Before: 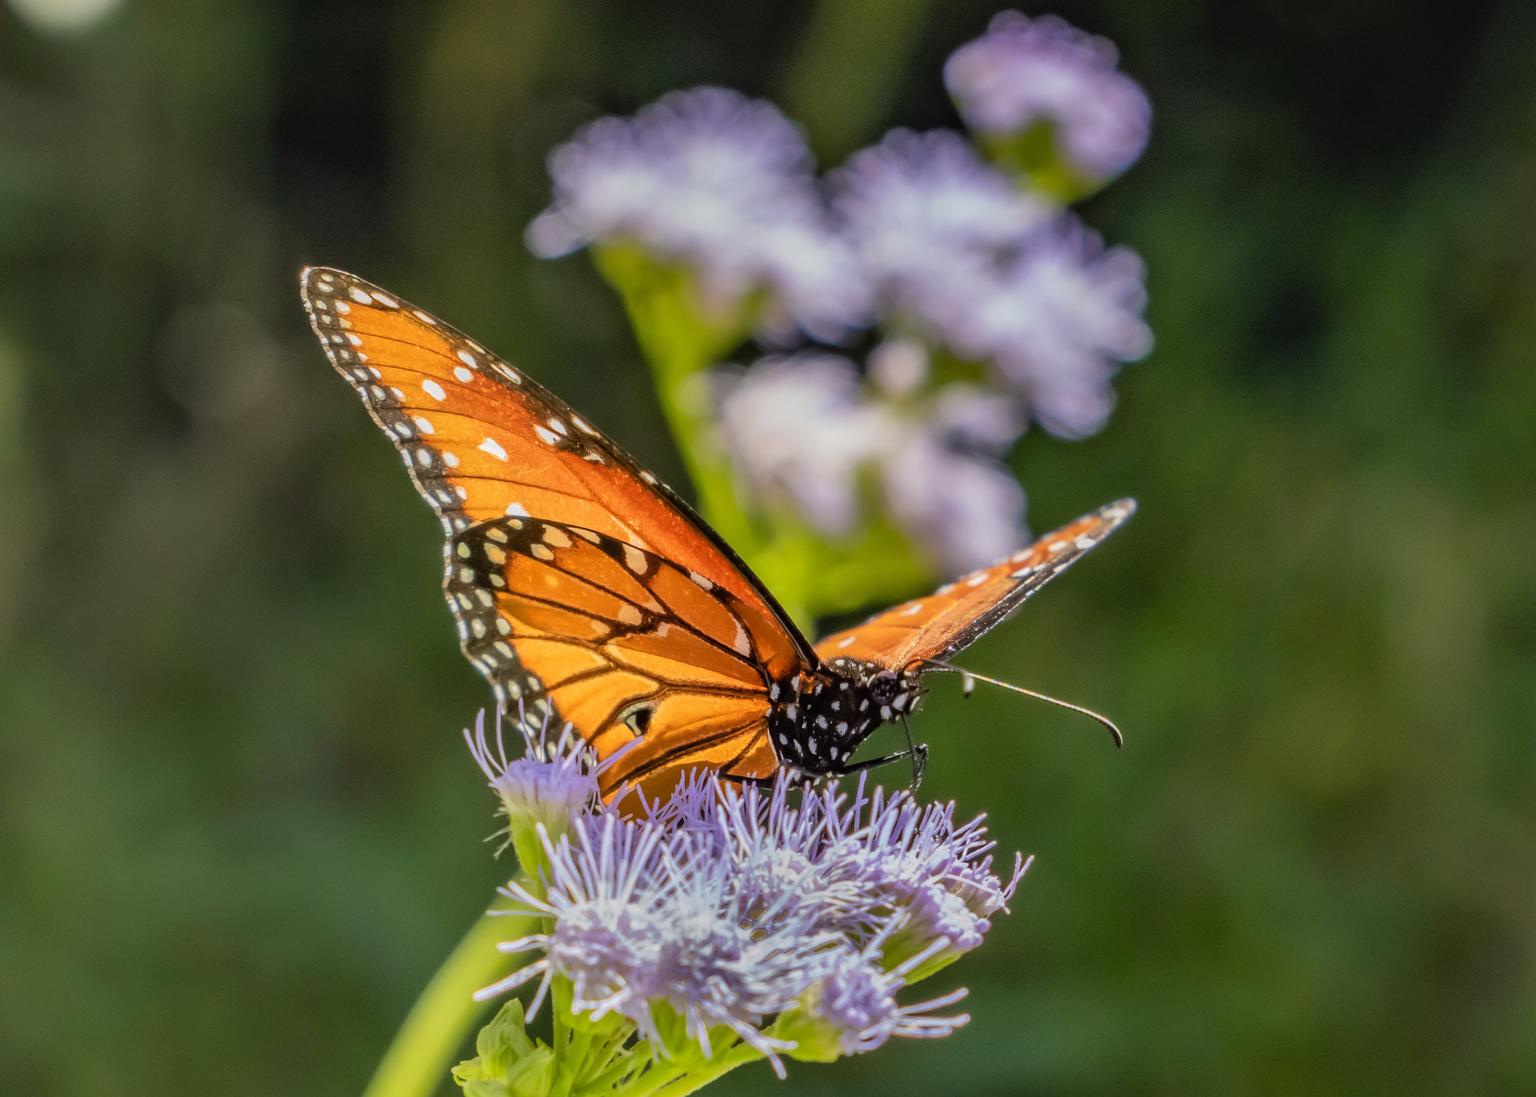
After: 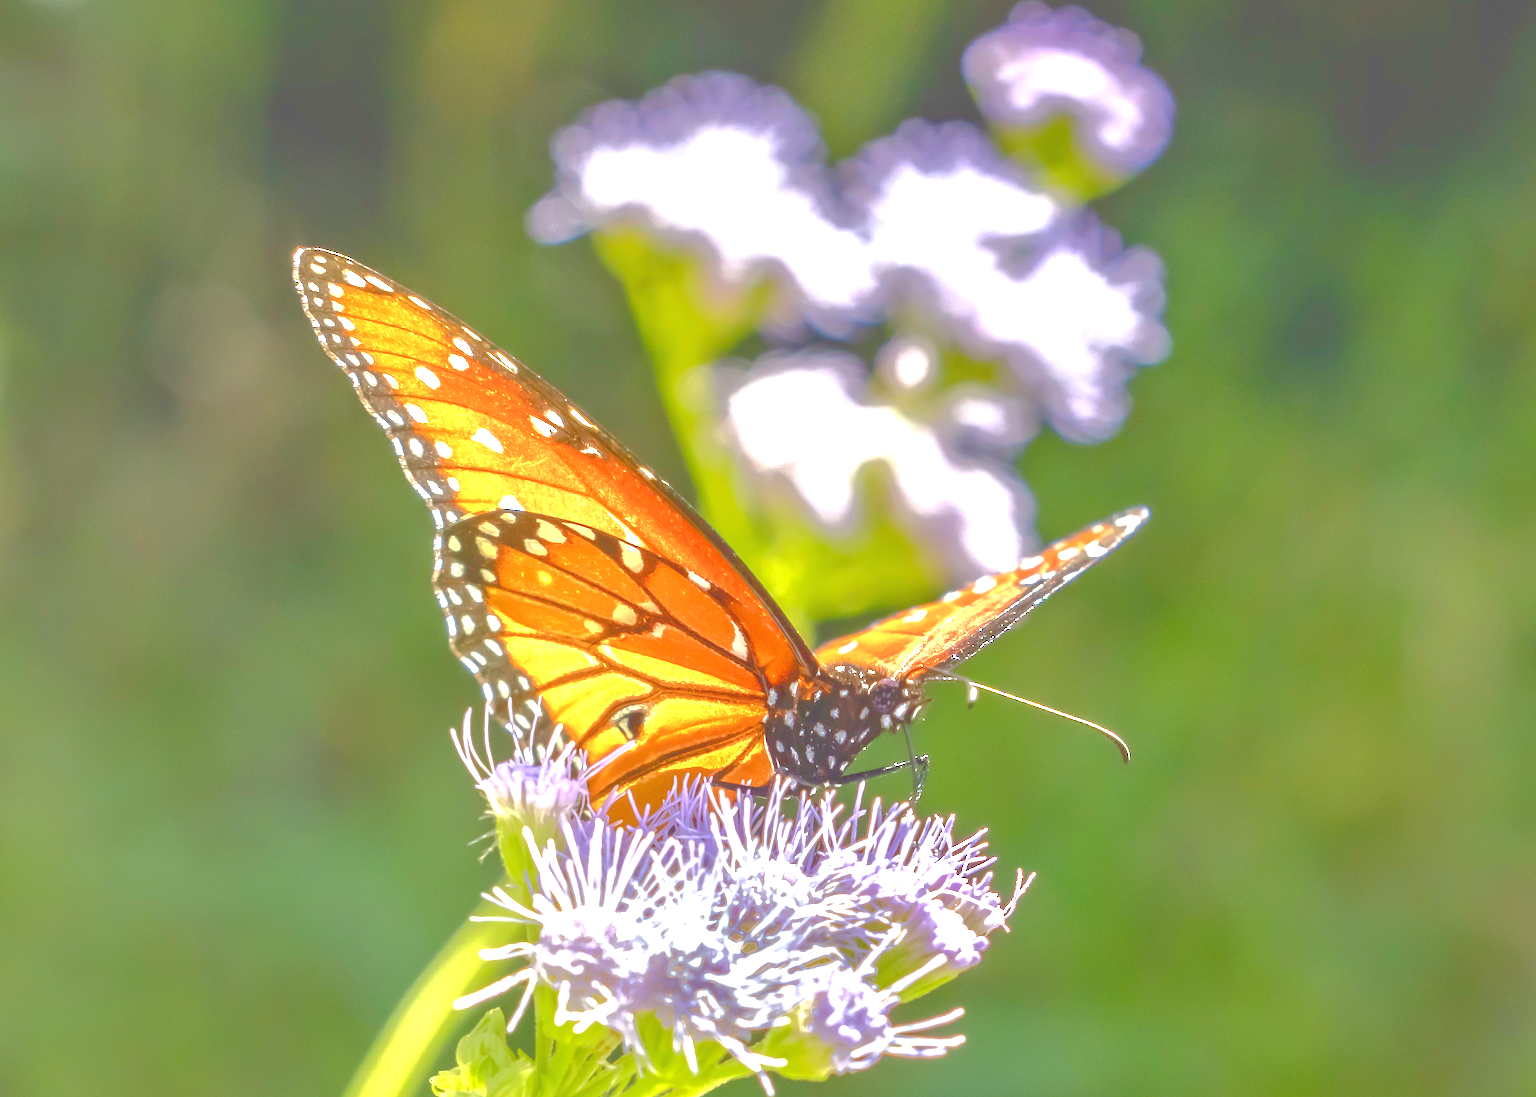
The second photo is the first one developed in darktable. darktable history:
exposure: black level correction 0, exposure 1.449 EV, compensate highlight preservation false
crop and rotate: angle -1.34°
tone curve: curves: ch0 [(0, 0) (0.003, 0.322) (0.011, 0.327) (0.025, 0.345) (0.044, 0.365) (0.069, 0.378) (0.1, 0.391) (0.136, 0.403) (0.177, 0.412) (0.224, 0.429) (0.277, 0.448) (0.335, 0.474) (0.399, 0.503) (0.468, 0.537) (0.543, 0.57) (0.623, 0.61) (0.709, 0.653) (0.801, 0.699) (0.898, 0.75) (1, 1)]
